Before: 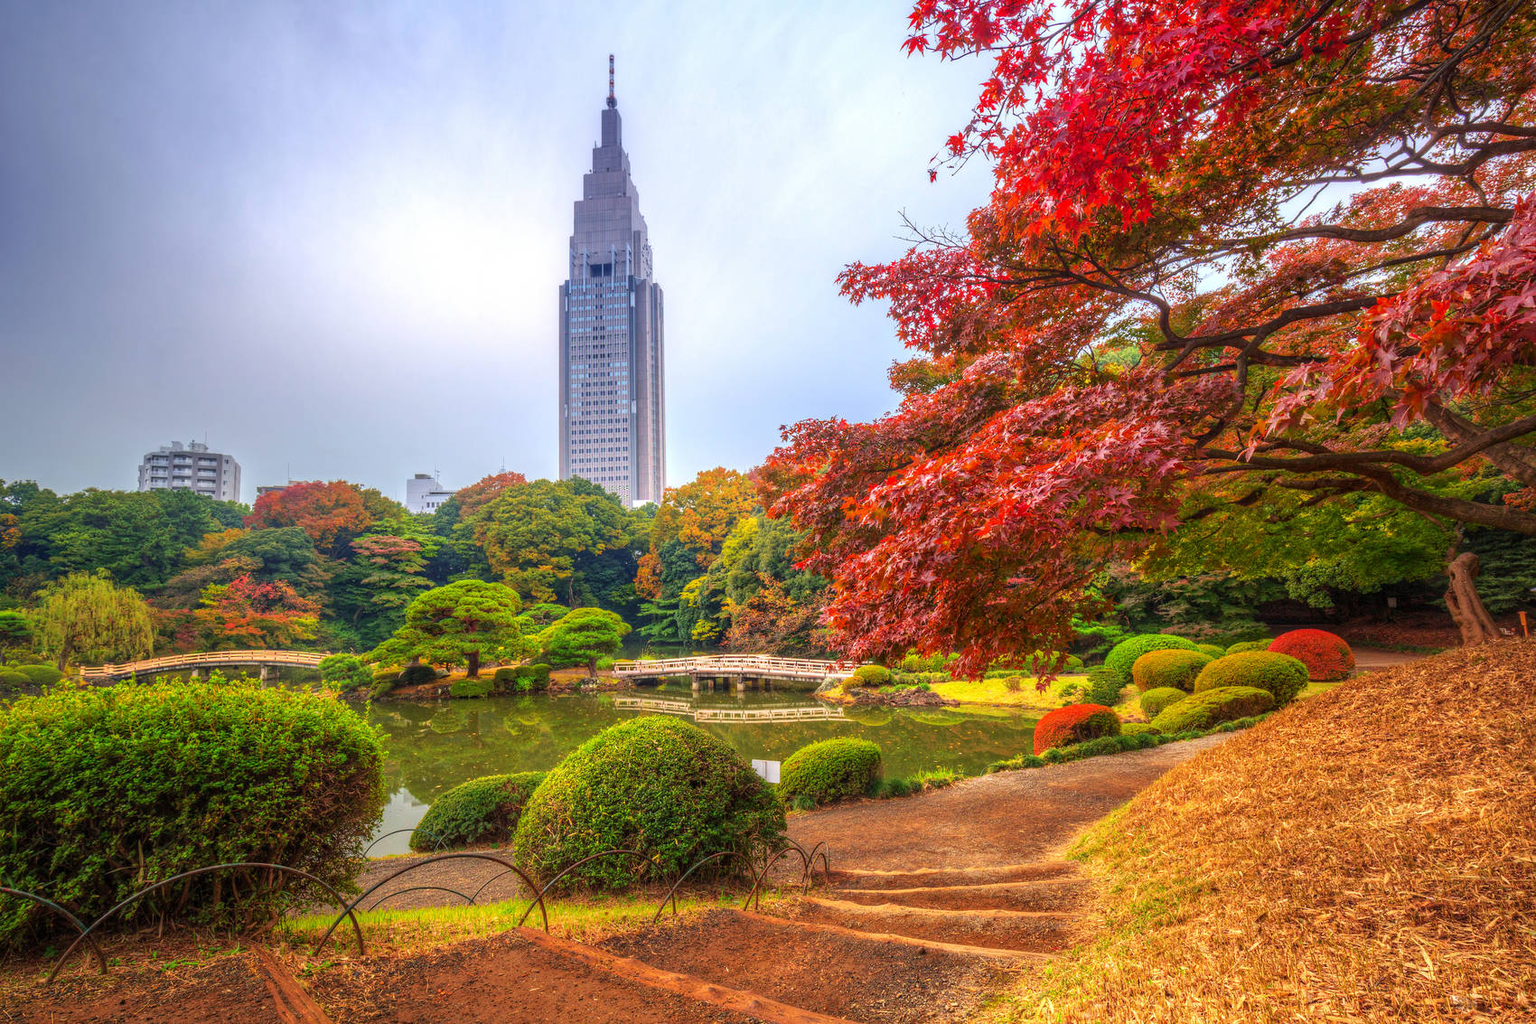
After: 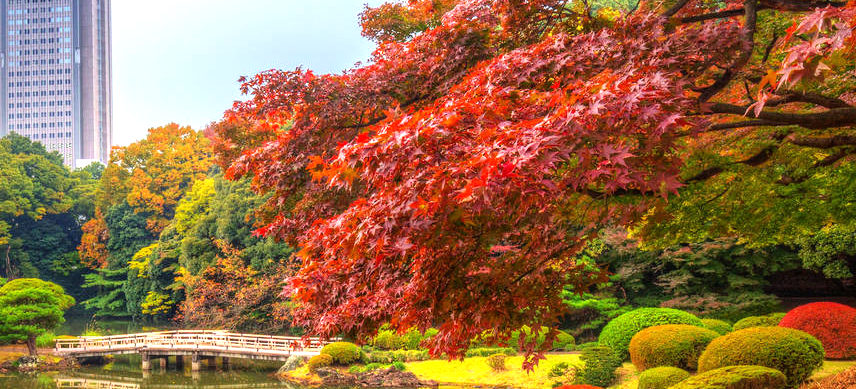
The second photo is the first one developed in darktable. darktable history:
tone equalizer: -8 EV -0.403 EV, -7 EV -0.386 EV, -6 EV -0.308 EV, -5 EV -0.214 EV, -3 EV 0.201 EV, -2 EV 0.31 EV, -1 EV 0.388 EV, +0 EV 0.431 EV
crop: left 36.719%, top 34.808%, right 12.92%, bottom 30.815%
